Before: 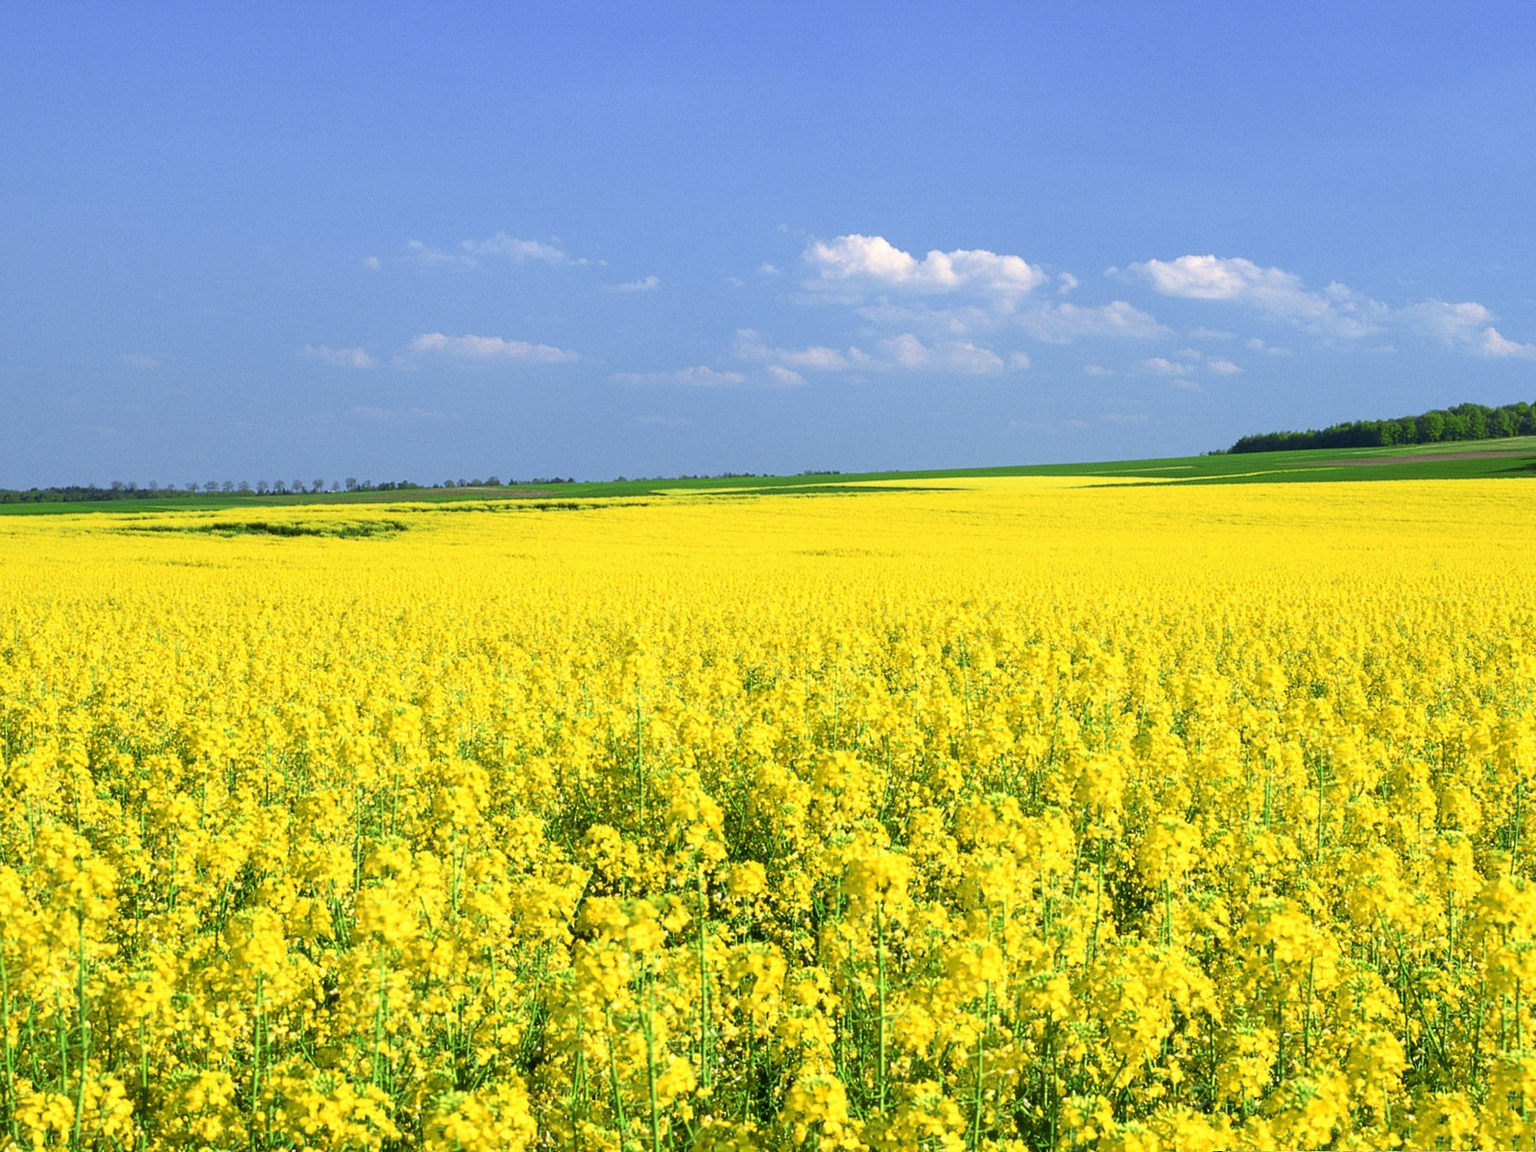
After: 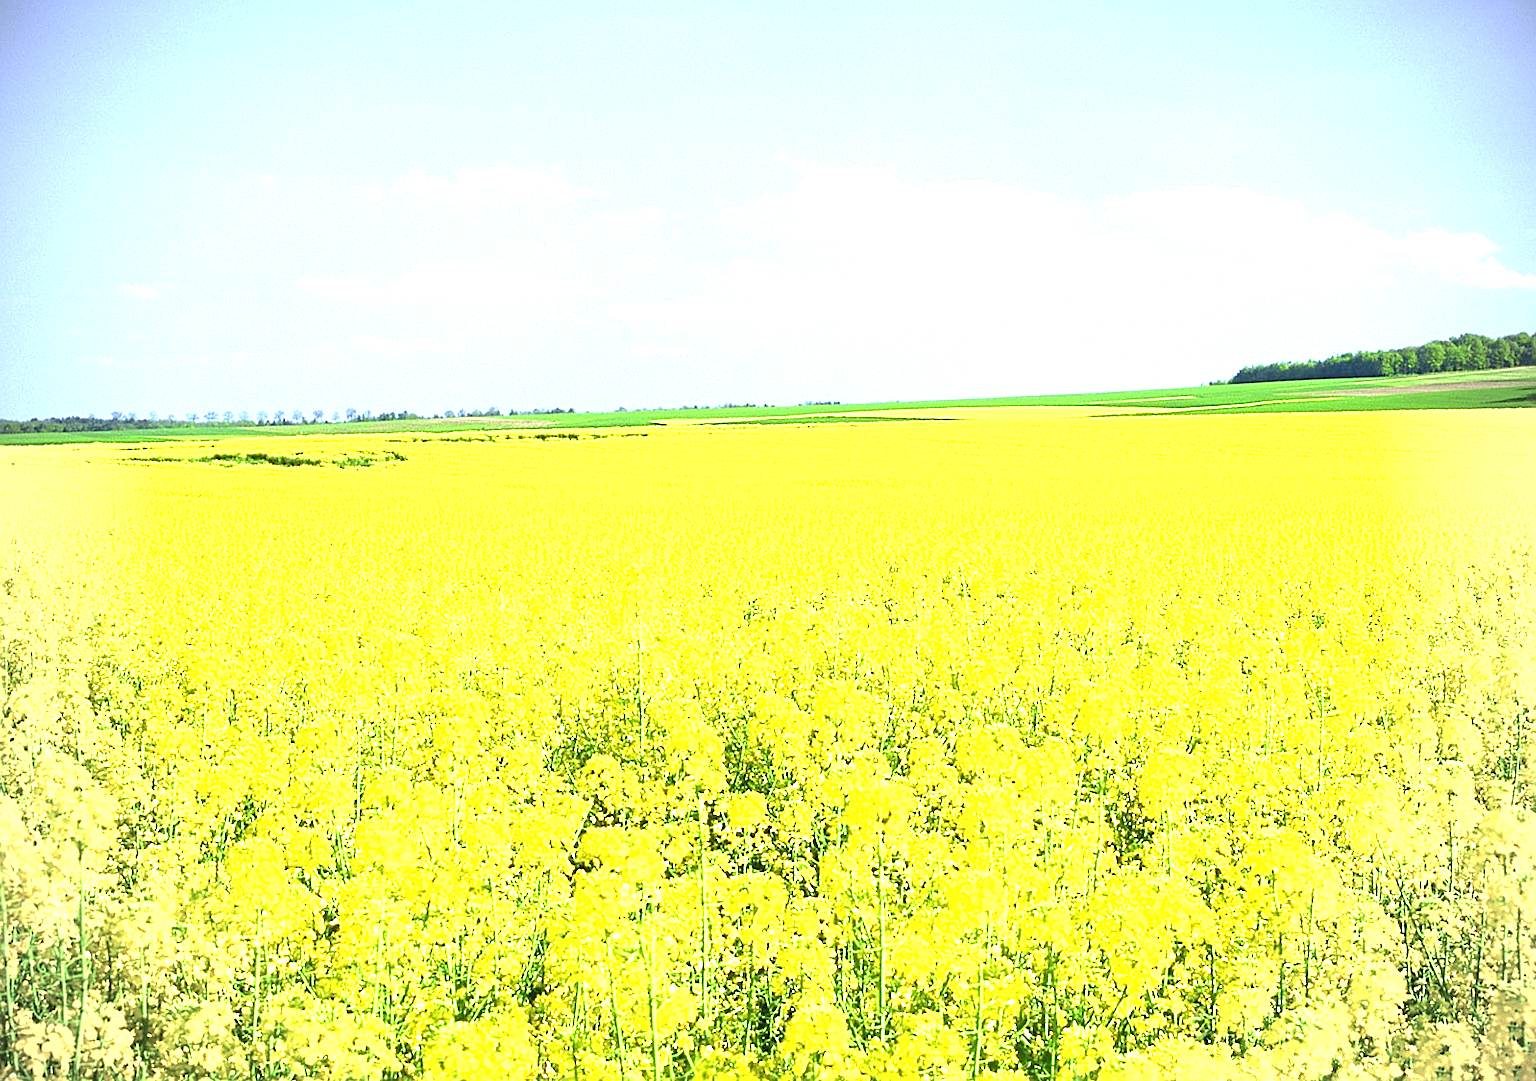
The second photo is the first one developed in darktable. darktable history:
tone equalizer: -7 EV 0.113 EV
vignetting: brightness -0.867
sharpen: on, module defaults
crop and rotate: top 6.166%
exposure: black level correction 0, exposure 2.155 EV, compensate exposure bias true, compensate highlight preservation false
